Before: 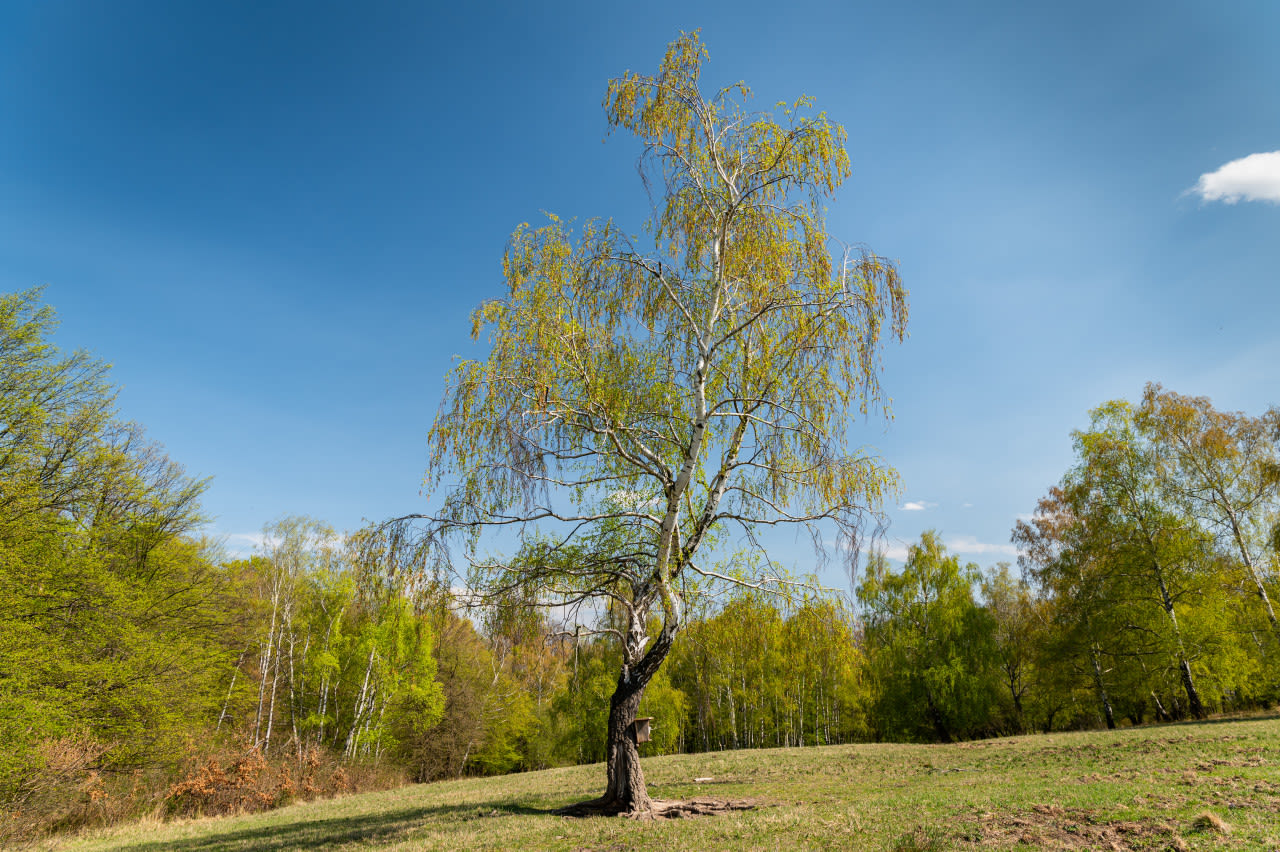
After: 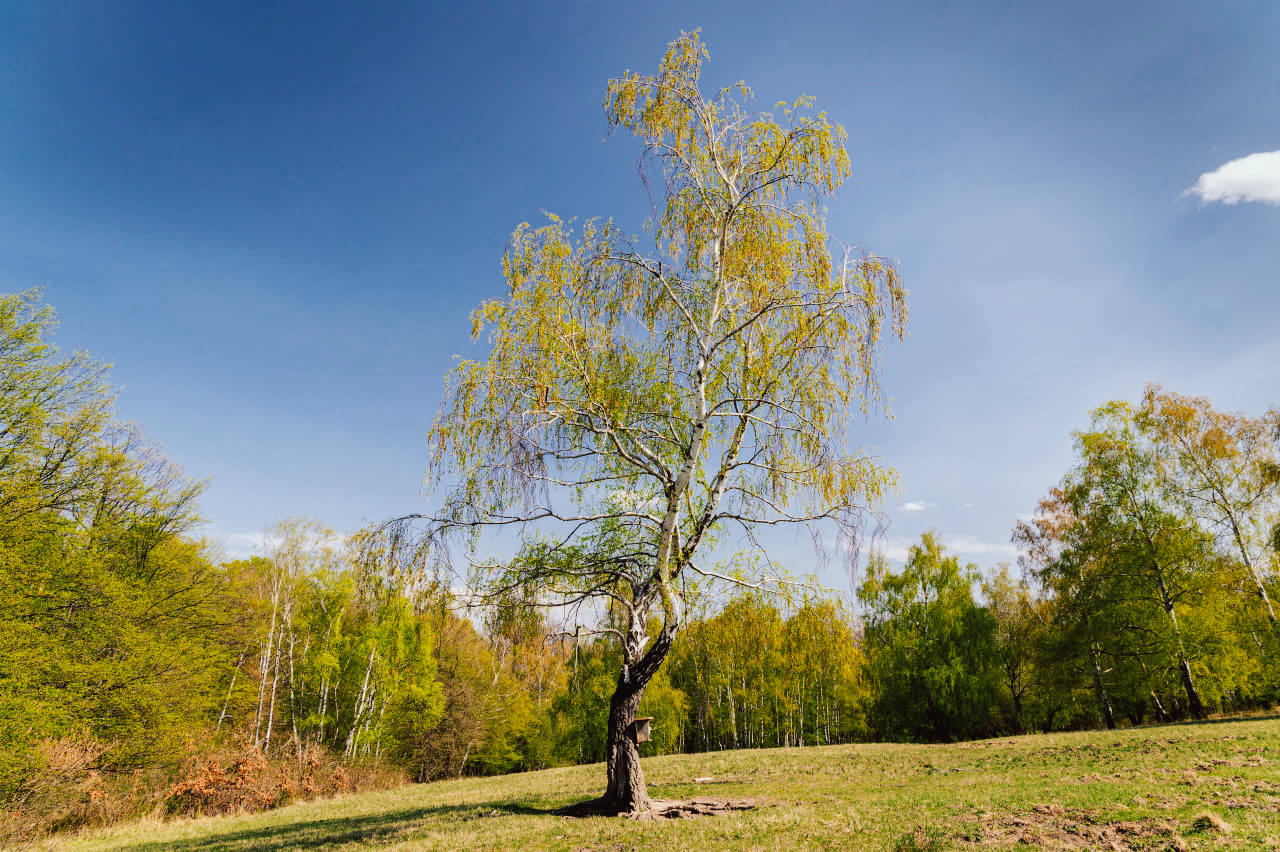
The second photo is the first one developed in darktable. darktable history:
tone curve: curves: ch0 [(0, 0) (0.003, 0.019) (0.011, 0.021) (0.025, 0.023) (0.044, 0.026) (0.069, 0.037) (0.1, 0.059) (0.136, 0.088) (0.177, 0.138) (0.224, 0.199) (0.277, 0.279) (0.335, 0.376) (0.399, 0.481) (0.468, 0.581) (0.543, 0.658) (0.623, 0.735) (0.709, 0.8) (0.801, 0.861) (0.898, 0.928) (1, 1)], preserve colors none
color look up table: target L [95.6, 89.3, 89.38, 87.25, 85.43, 84.42, 73.48, 60.69, 52.63, 58.43, 43.94, 39.15, 27.32, 25.44, 200.37, 77.83, 64.14, 66.3, 61.76, 58.64, 47.76, 49.21, 38.34, 29.72, 27.12, 23.07, 13.02, 1.192, 88.19, 79.06, 67.55, 66.08, 60.99, 55.5, 57.19, 54.31, 42.27, 33.06, 37.43, 32.29, 16.15, 3.173, 85.1, 67.12, 62.73, 47.26, 45.89, 32.73, 34.04], target a [-9.6, -22.33, -7.309, -33.54, -39.46, -56.13, -4.782, -34.27, -47.89, 0.485, -11.93, -29.37, -21.49, -6.247, 0, 21.65, 40.64, 26.14, 28.35, 51.37, 69.69, 36.34, 50.9, 4.956, 26.47, 31.34, 20.14, 5.411, 23.32, 38.94, 23.85, 67.71, 5.404, 33.63, 54.76, 90.85, 60.77, 19.06, 53.36, 40.94, 32.64, 20.98, -36.24, -18.03, -10.72, -8.257, -26.1, -4.533, -5.125], target b [17.23, 43.78, 78.2, 72.64, 2.878, 32.24, 40.9, 23.74, 41.23, 21.04, 35.47, 28.75, 19.14, 26.27, 0, 10.43, 41.4, 28.87, 58.01, 19.65, 29.01, 40.16, 13.19, 9.101, 0.665, 28.5, 17.42, 0.917, -15.86, -24.82, -10.03, -48.39, 1.914, -43.35, -5.151, -67.73, -21.46, -57.14, -45.5, -25.28, -47.5, -26.97, -15.54, -18.23, -43.79, -23.75, -3.502, -23.53, -2.88], num patches 49
